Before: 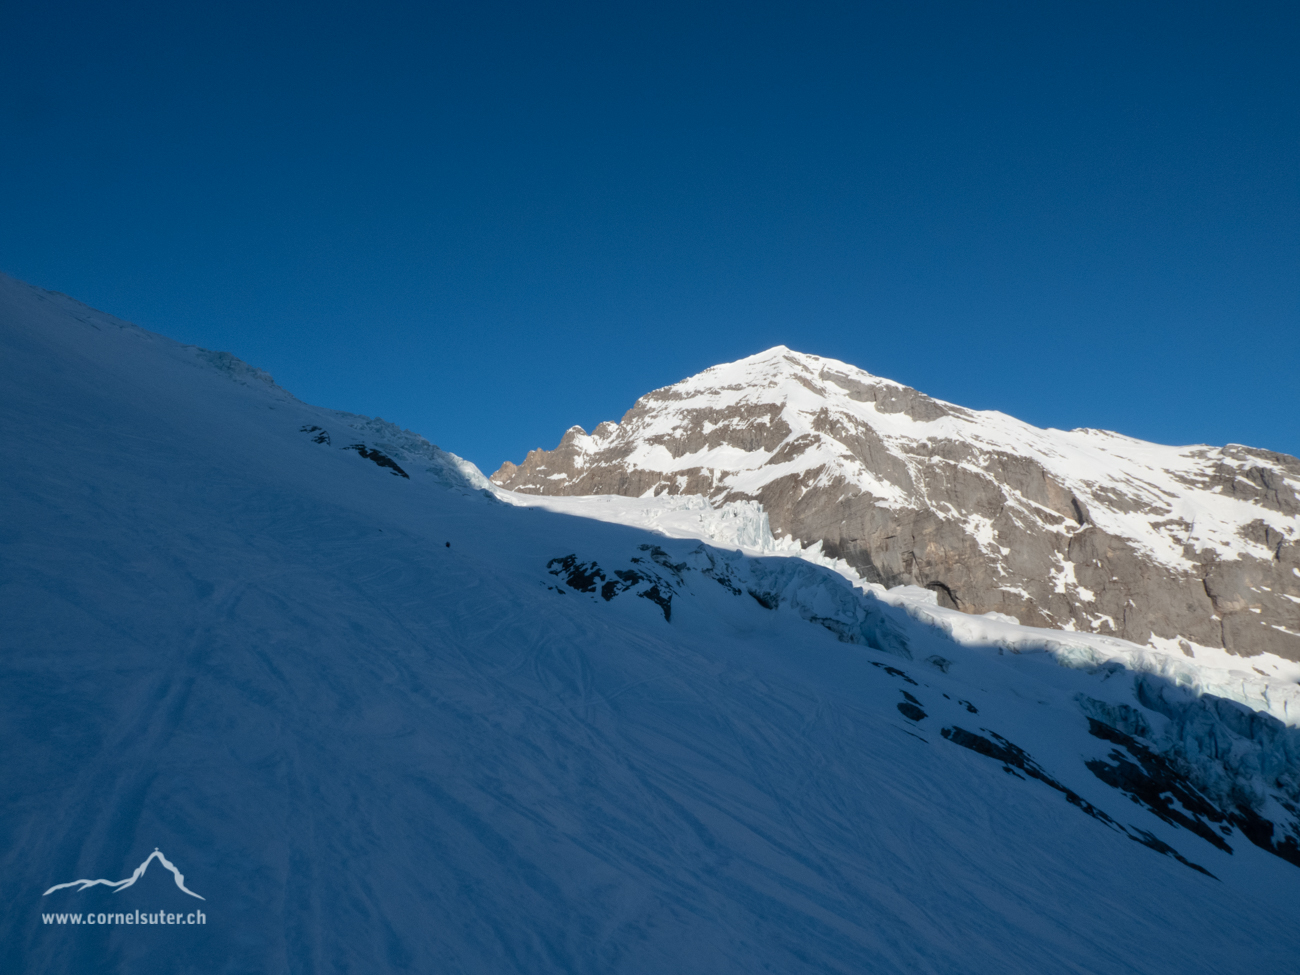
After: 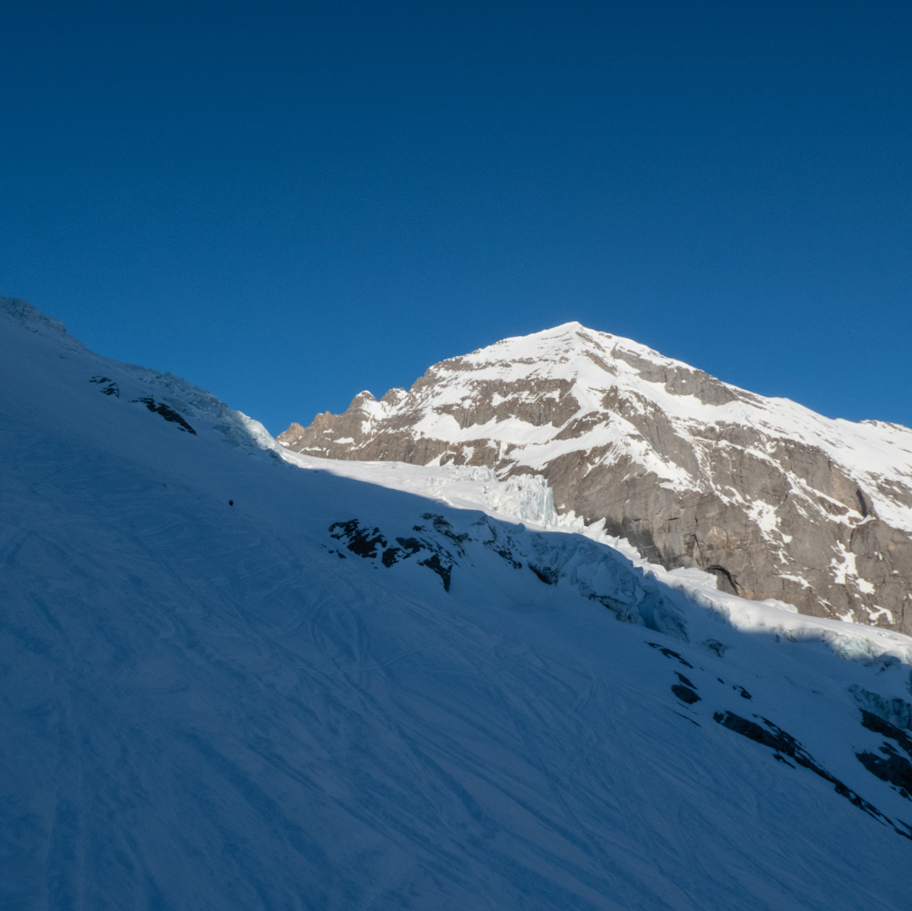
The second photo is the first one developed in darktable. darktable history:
local contrast: detail 109%
crop and rotate: angle -3.04°, left 14.151%, top 0.04%, right 10.757%, bottom 0.044%
